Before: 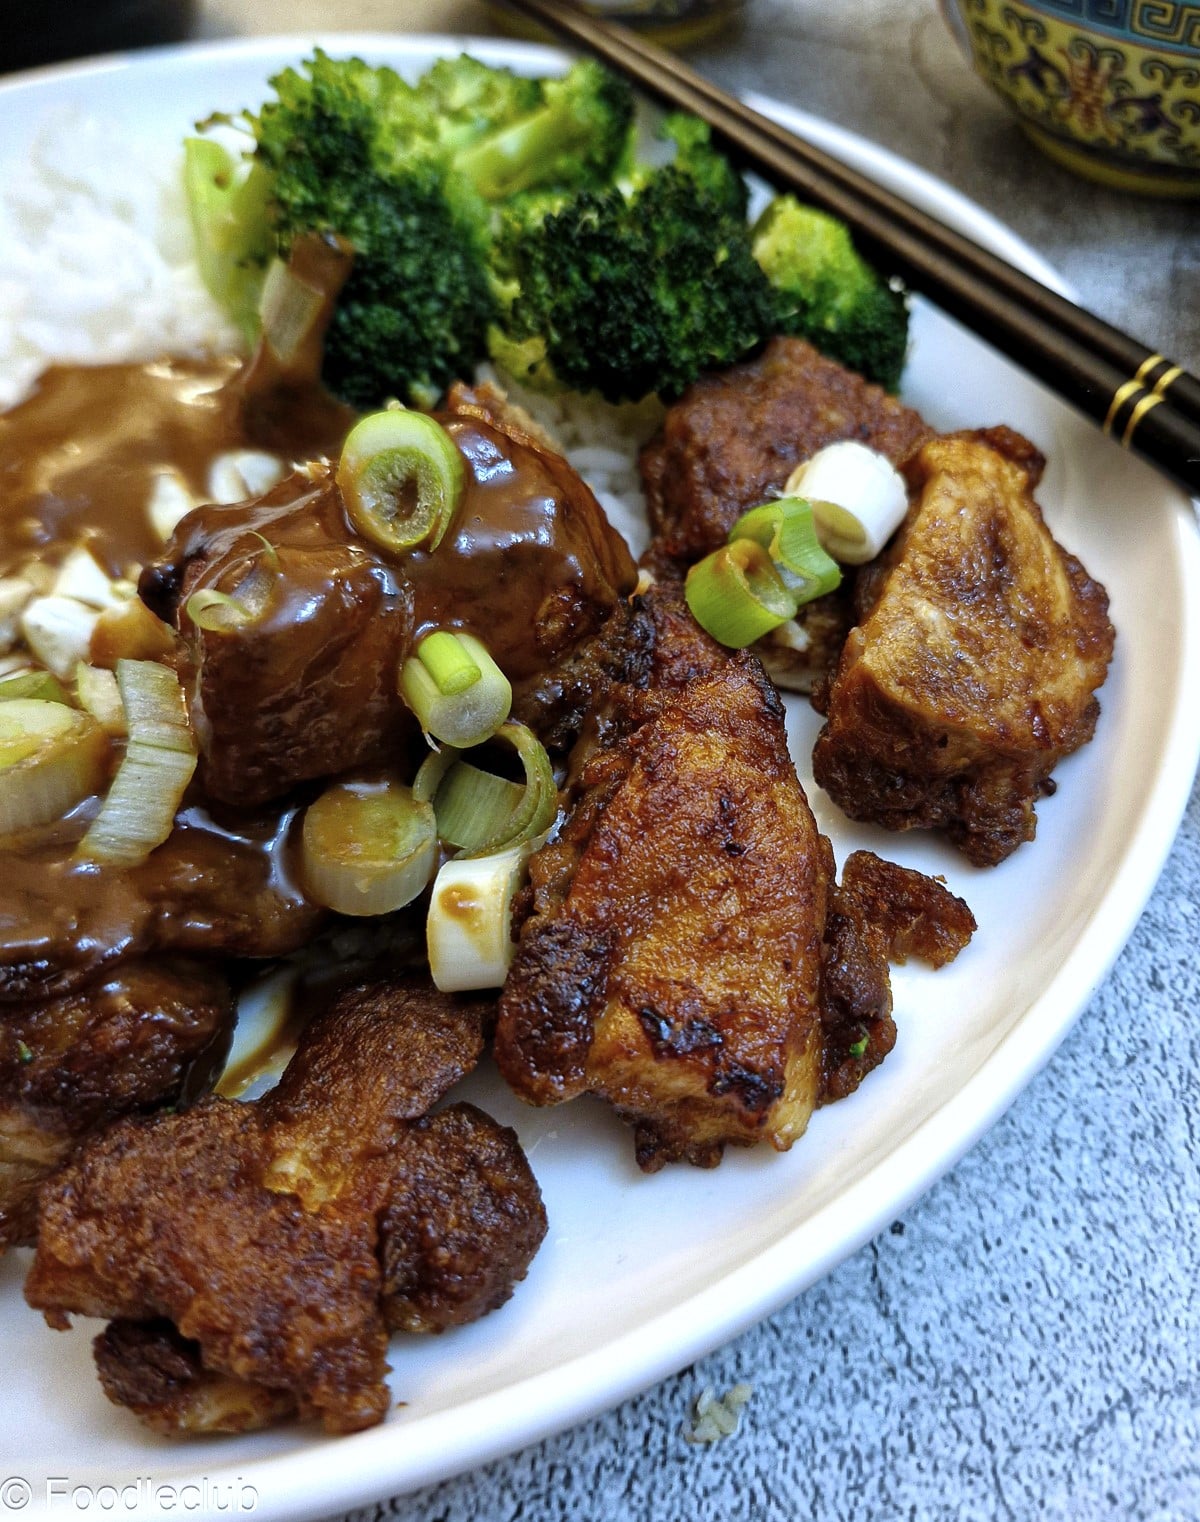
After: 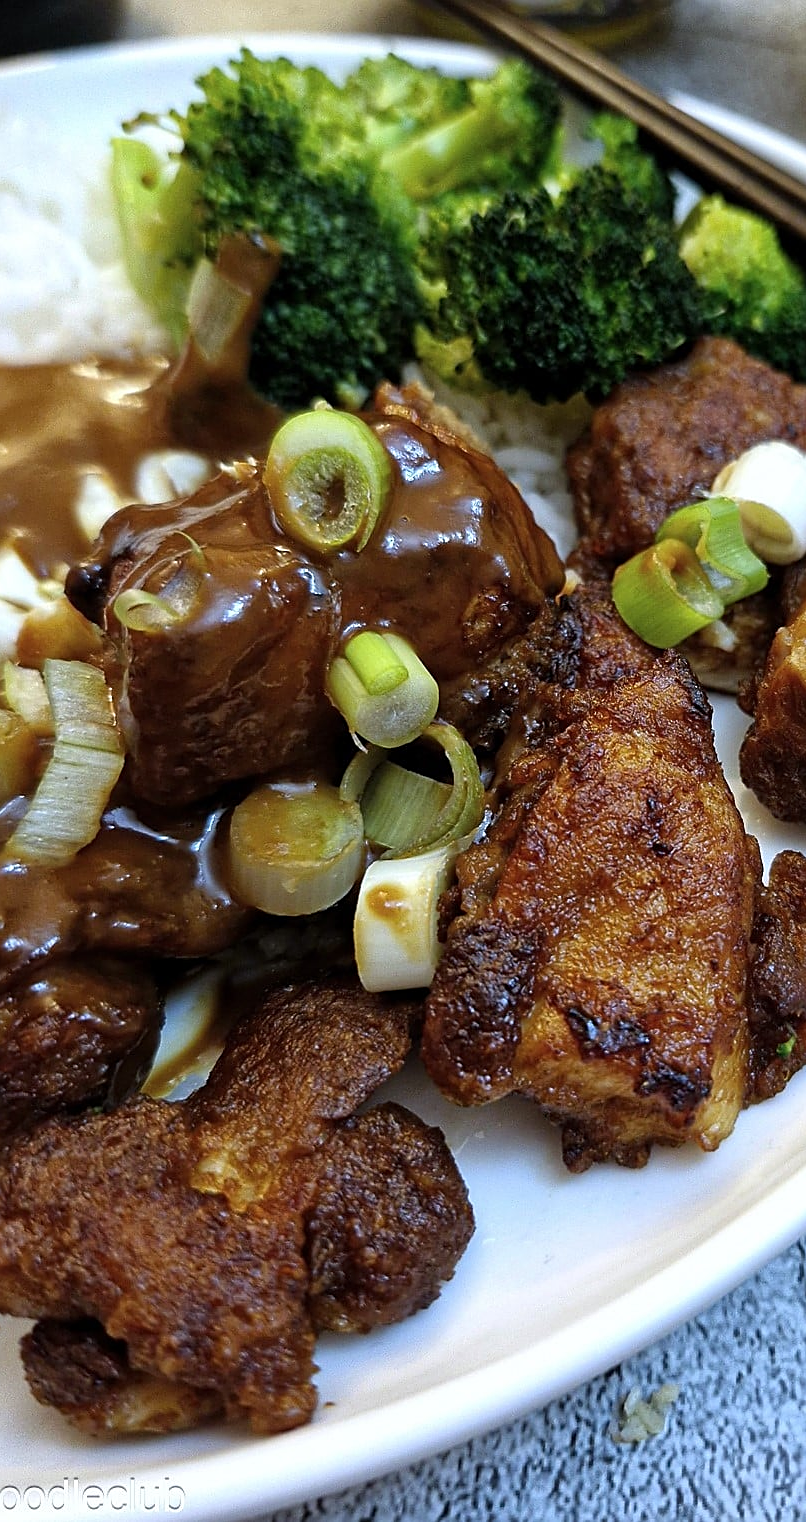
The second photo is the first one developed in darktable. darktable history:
crop and rotate: left 6.158%, right 26.629%
sharpen: amount 0.493
